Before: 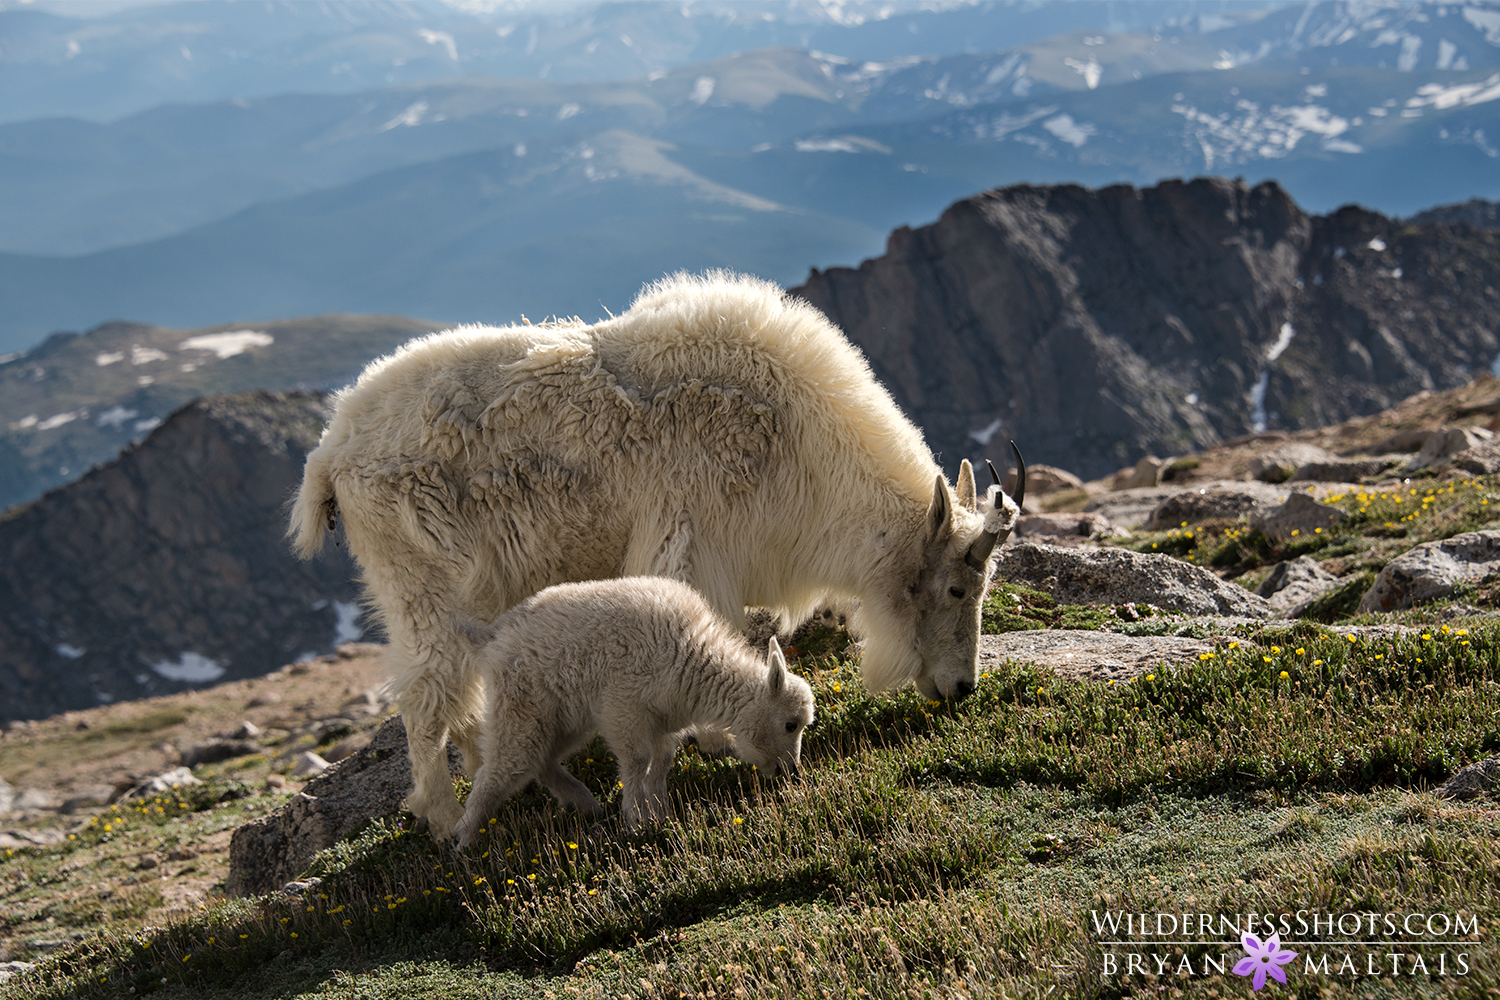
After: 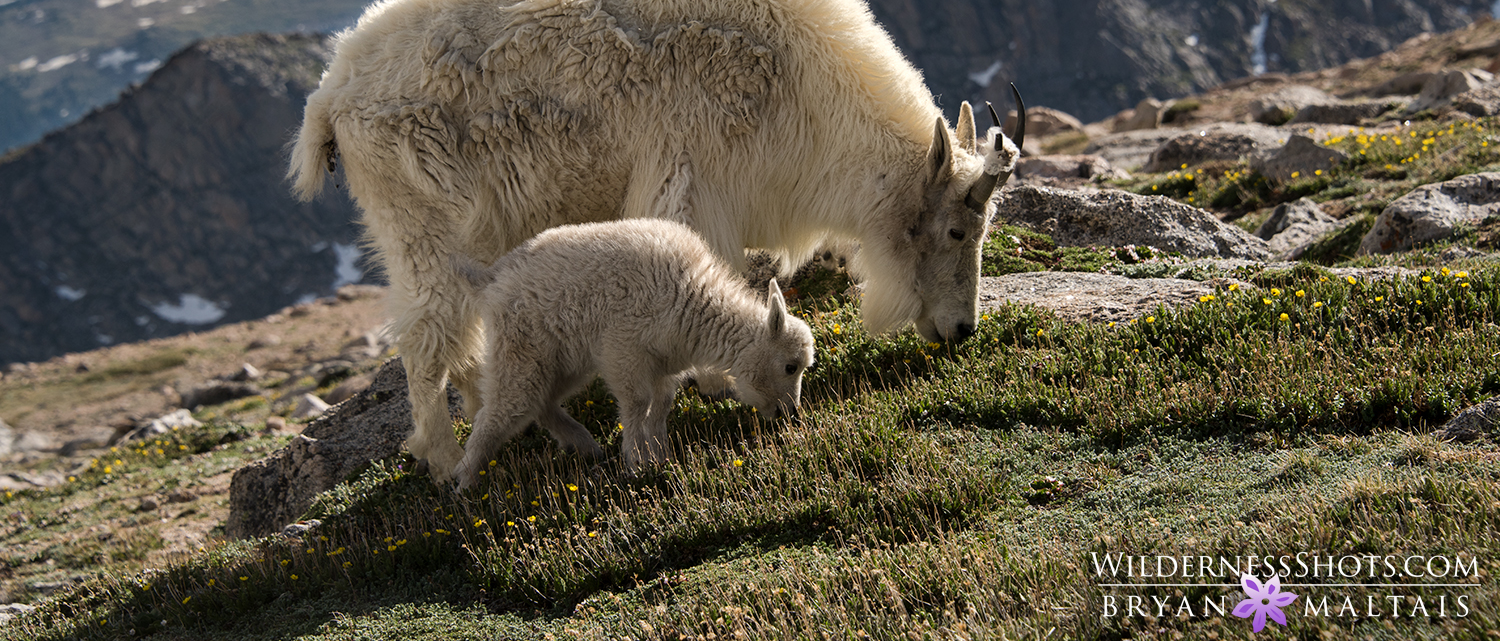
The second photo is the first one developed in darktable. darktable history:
crop and rotate: top 35.855%
